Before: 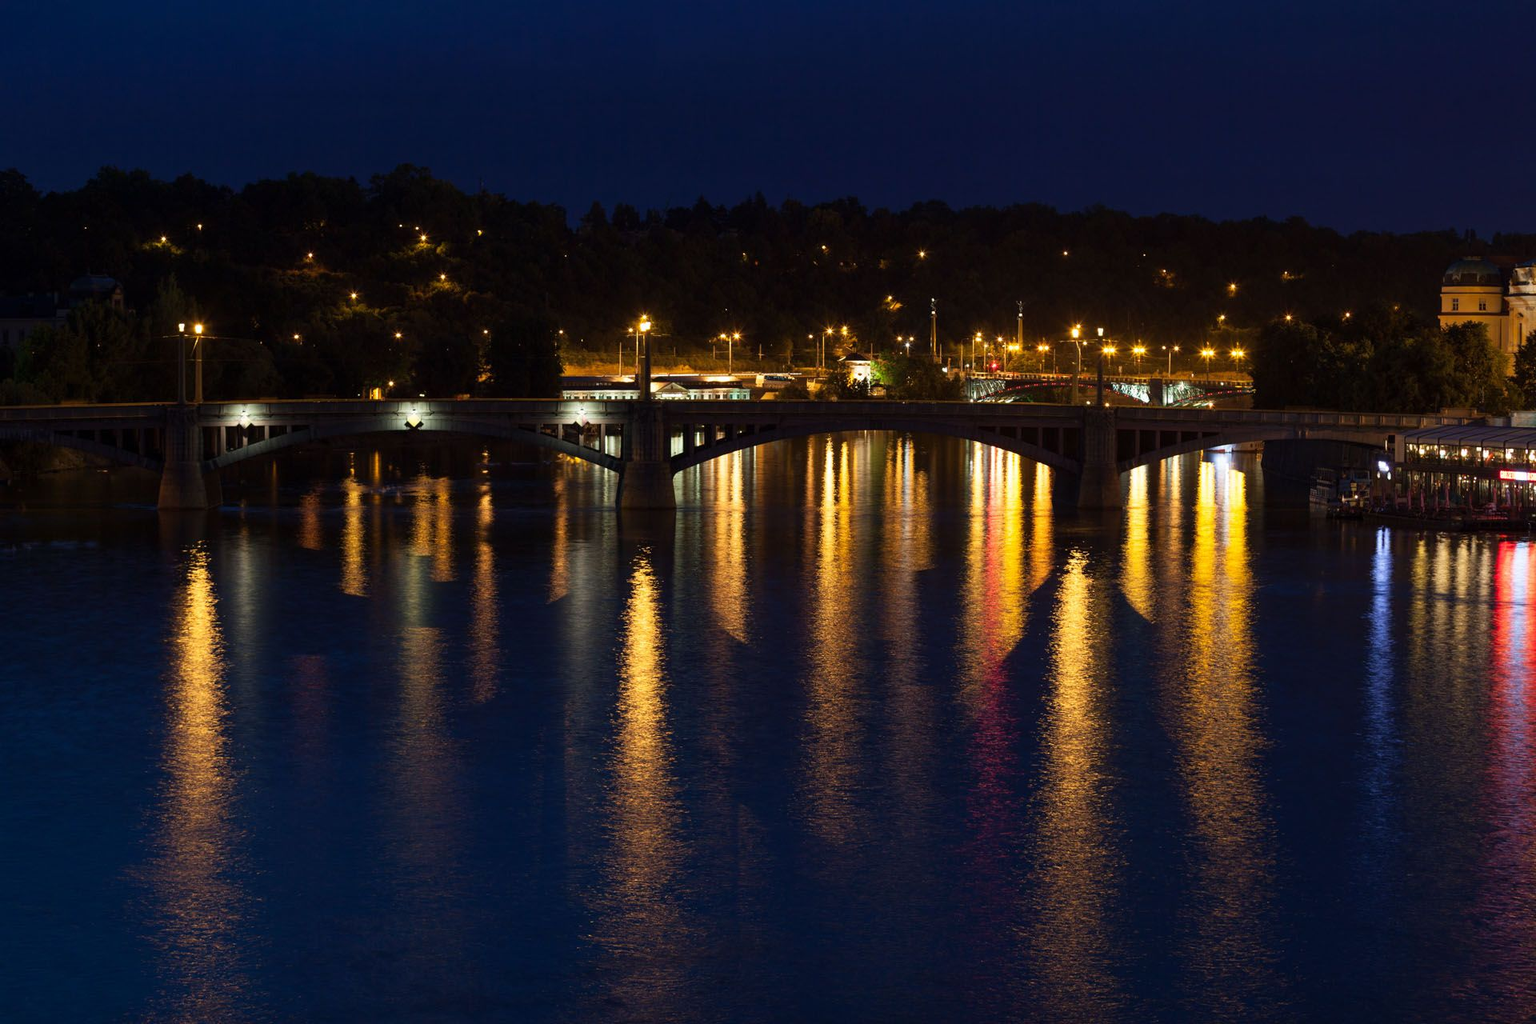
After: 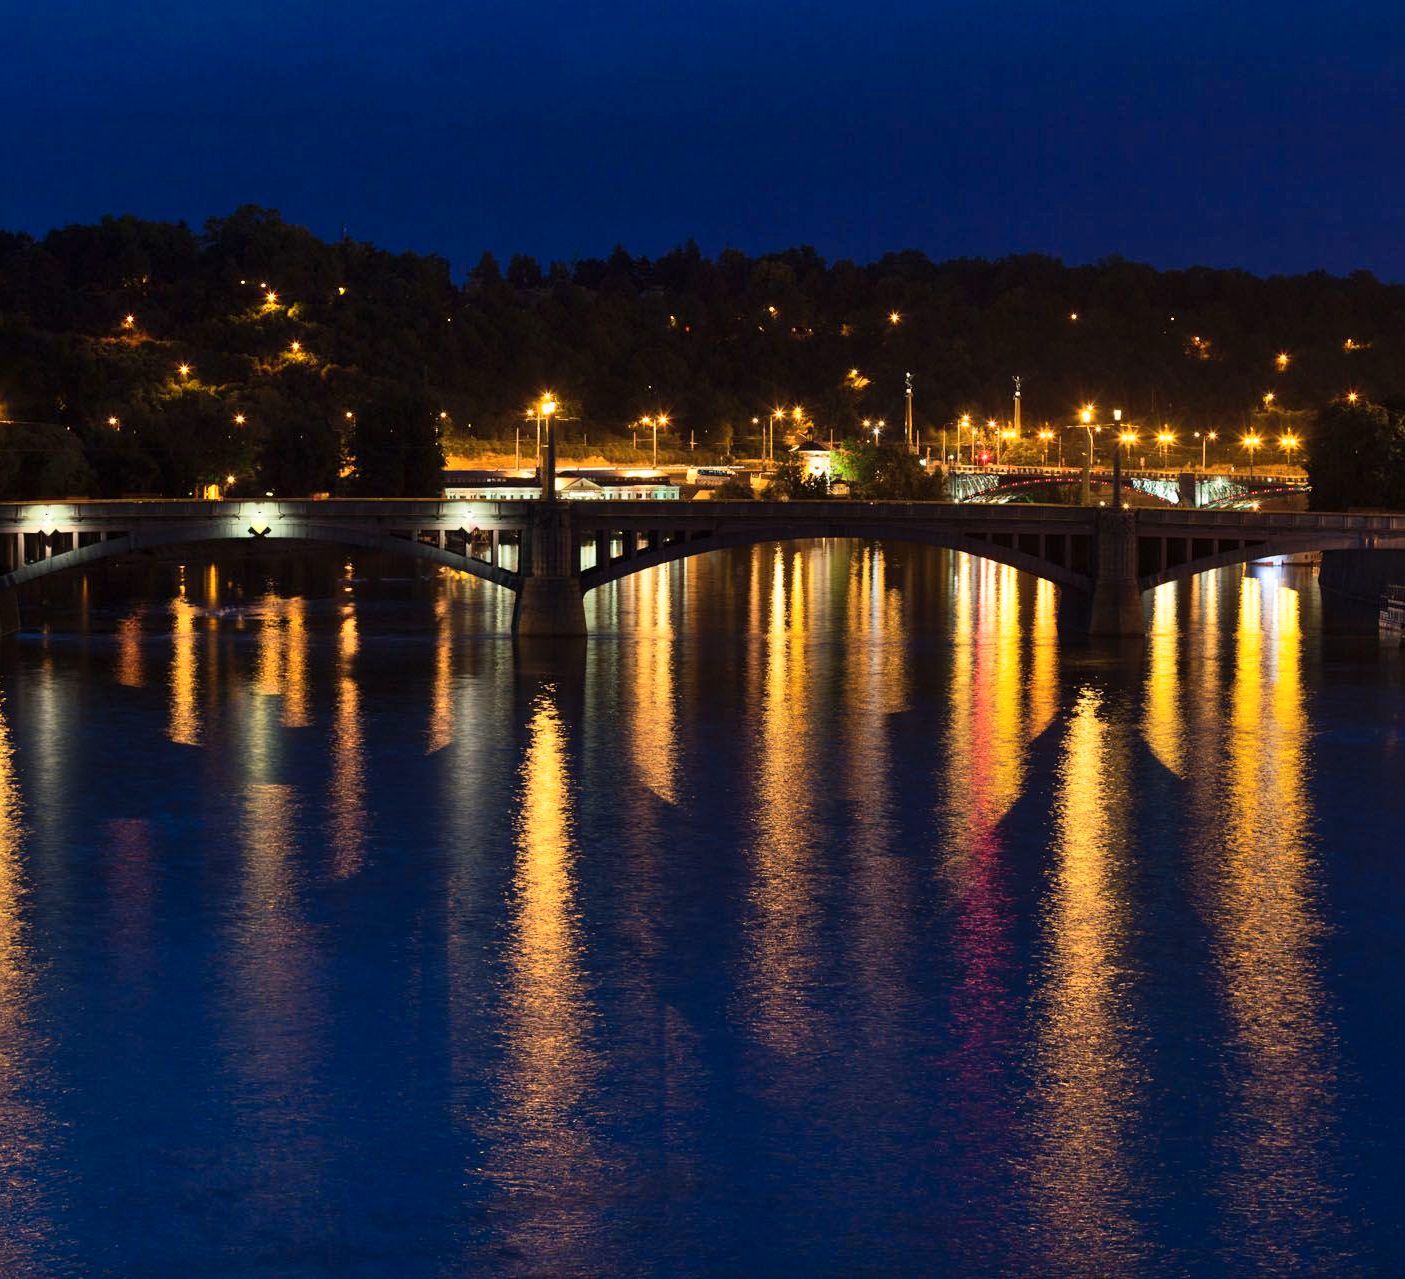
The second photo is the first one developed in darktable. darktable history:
shadows and highlights: white point adjustment 0.137, highlights -69.6, soften with gaussian
crop: left 13.457%, right 13.331%
